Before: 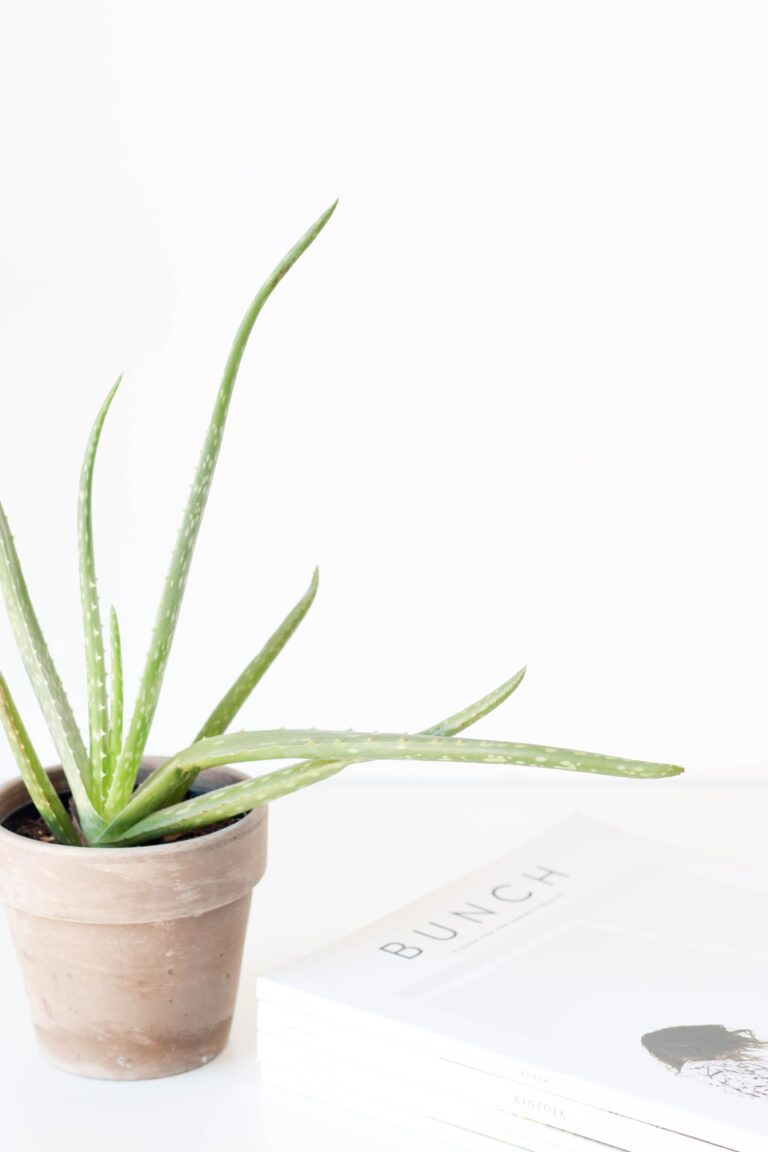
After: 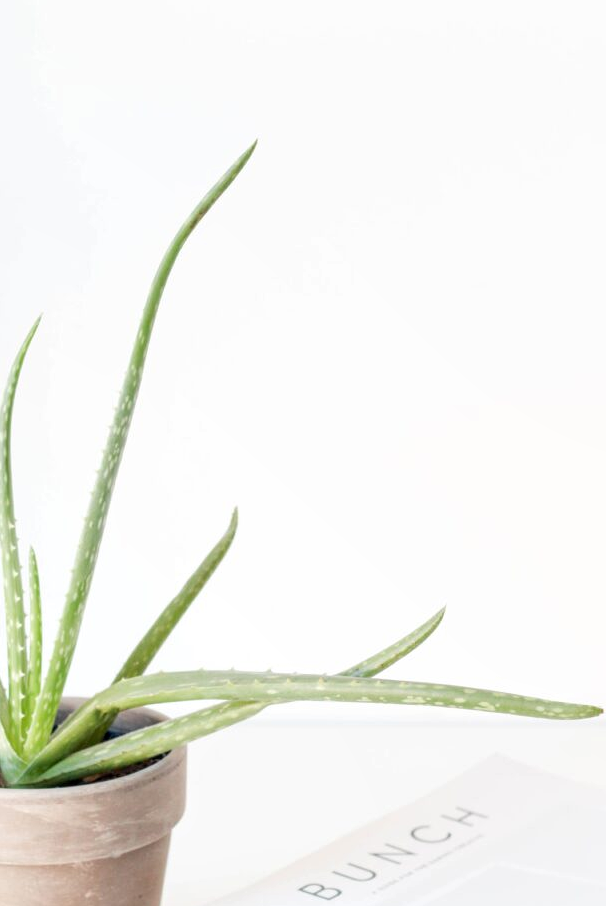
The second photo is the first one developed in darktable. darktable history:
local contrast: on, module defaults
crop and rotate: left 10.653%, top 5.132%, right 10.438%, bottom 16.156%
